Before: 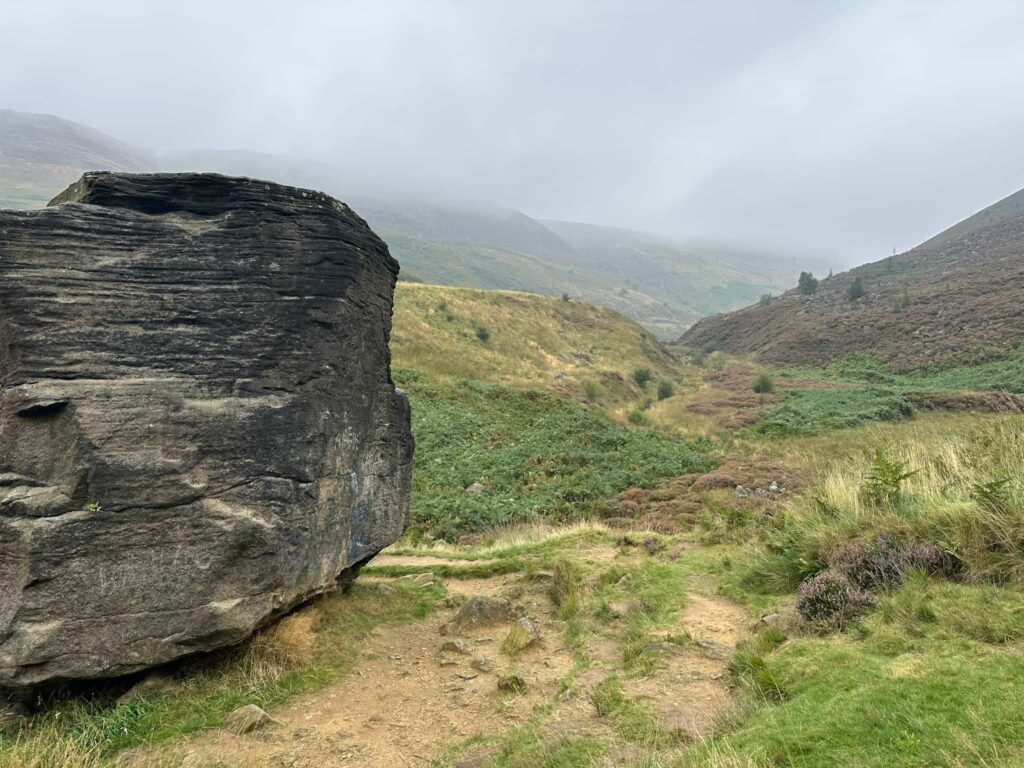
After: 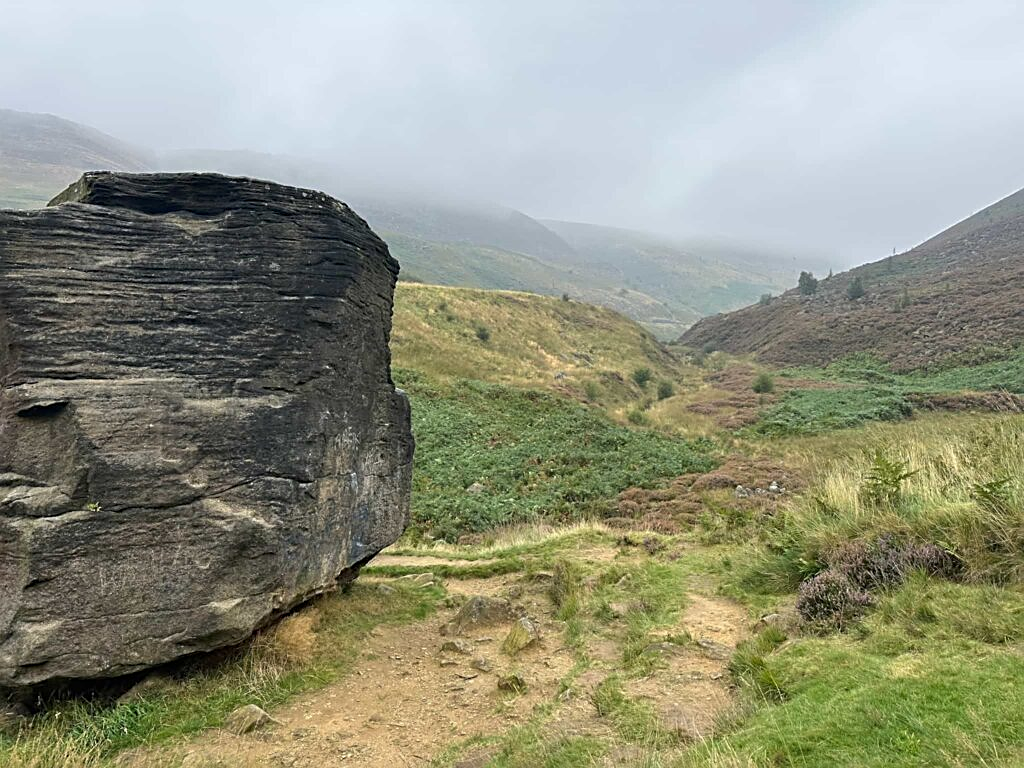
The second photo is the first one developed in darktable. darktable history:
sharpen: radius 1.982
